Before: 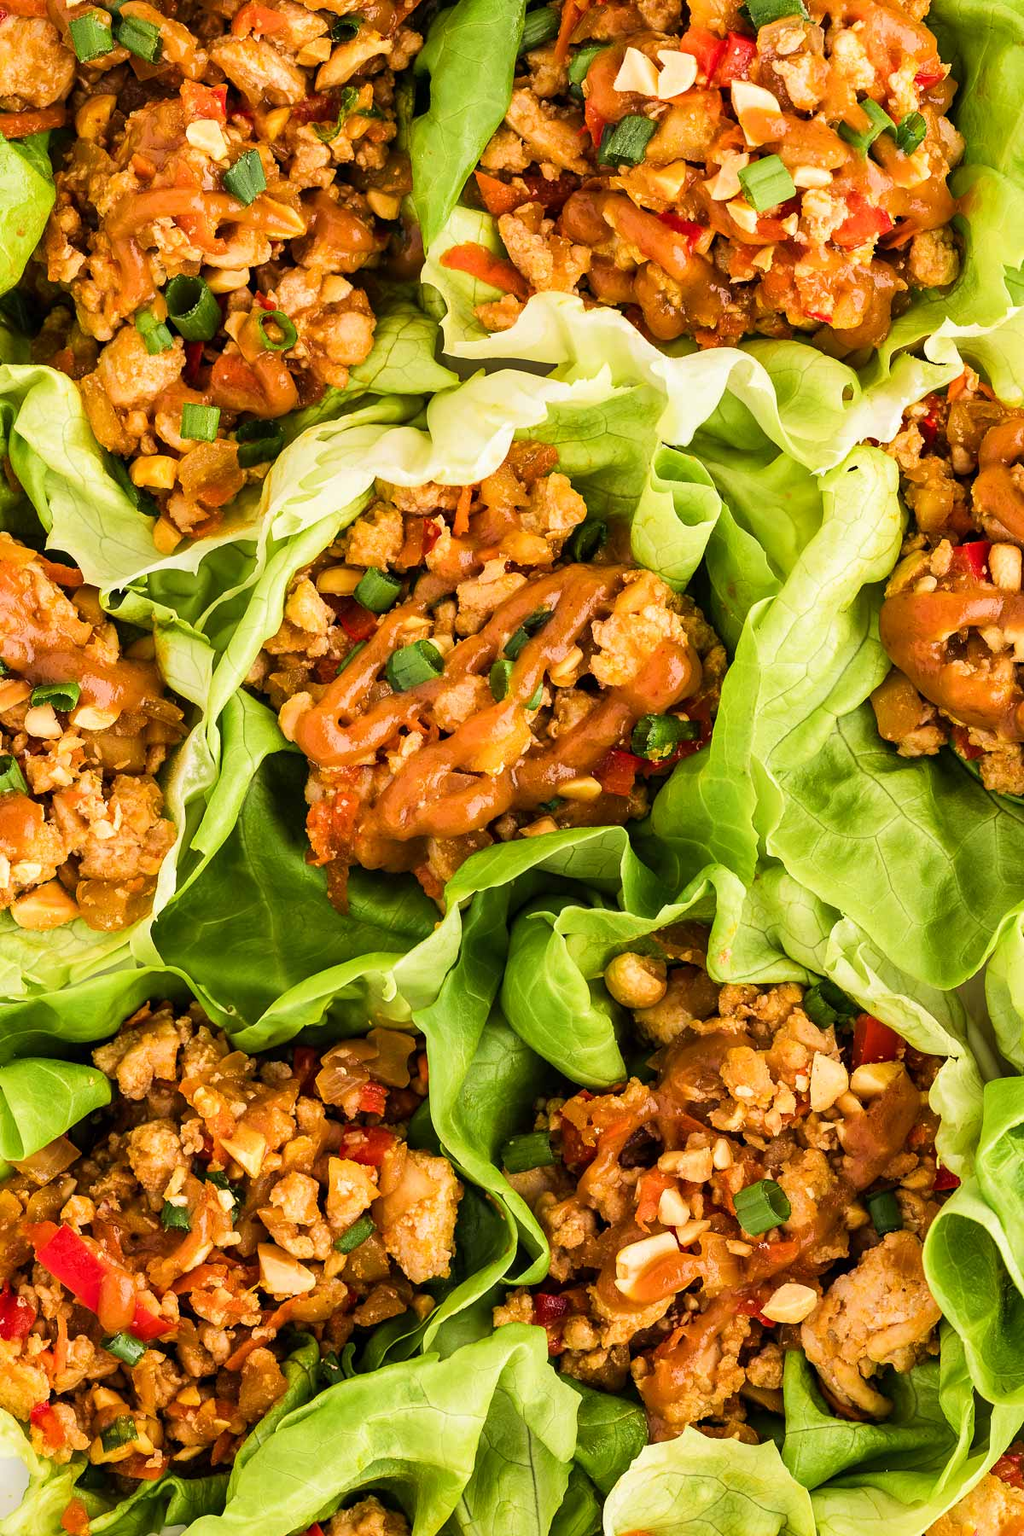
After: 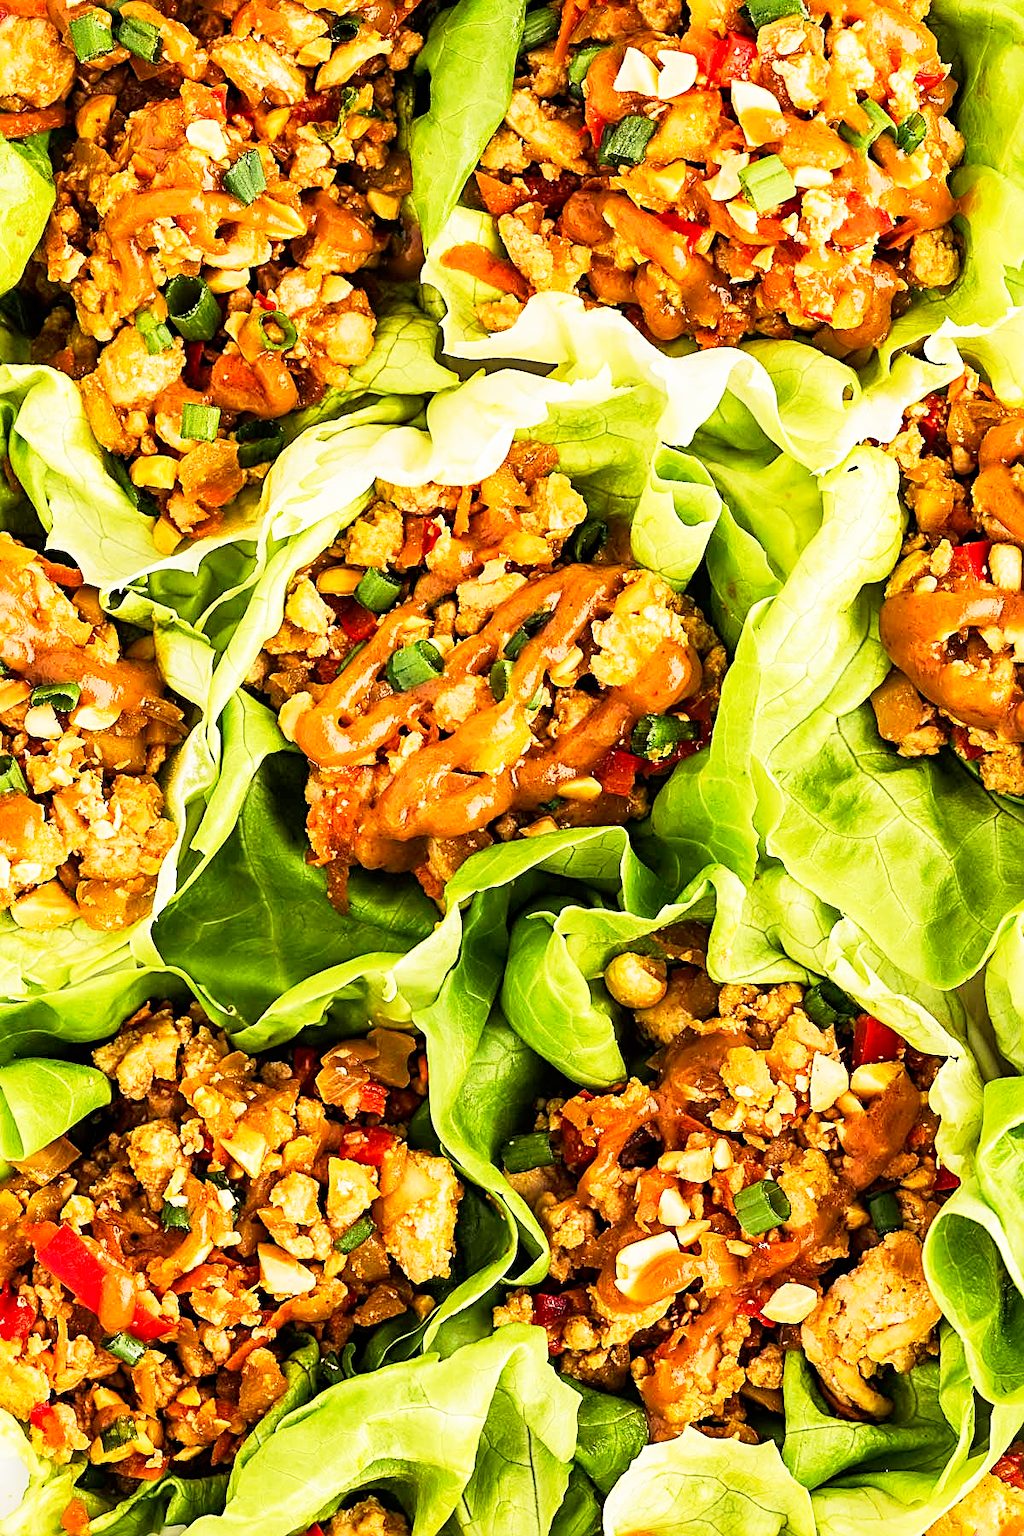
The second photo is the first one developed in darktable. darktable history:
base curve: curves: ch0 [(0, 0) (0.005, 0.002) (0.193, 0.295) (0.399, 0.664) (0.75, 0.928) (1, 1)], preserve colors none
sharpen: radius 2.665, amount 0.666
